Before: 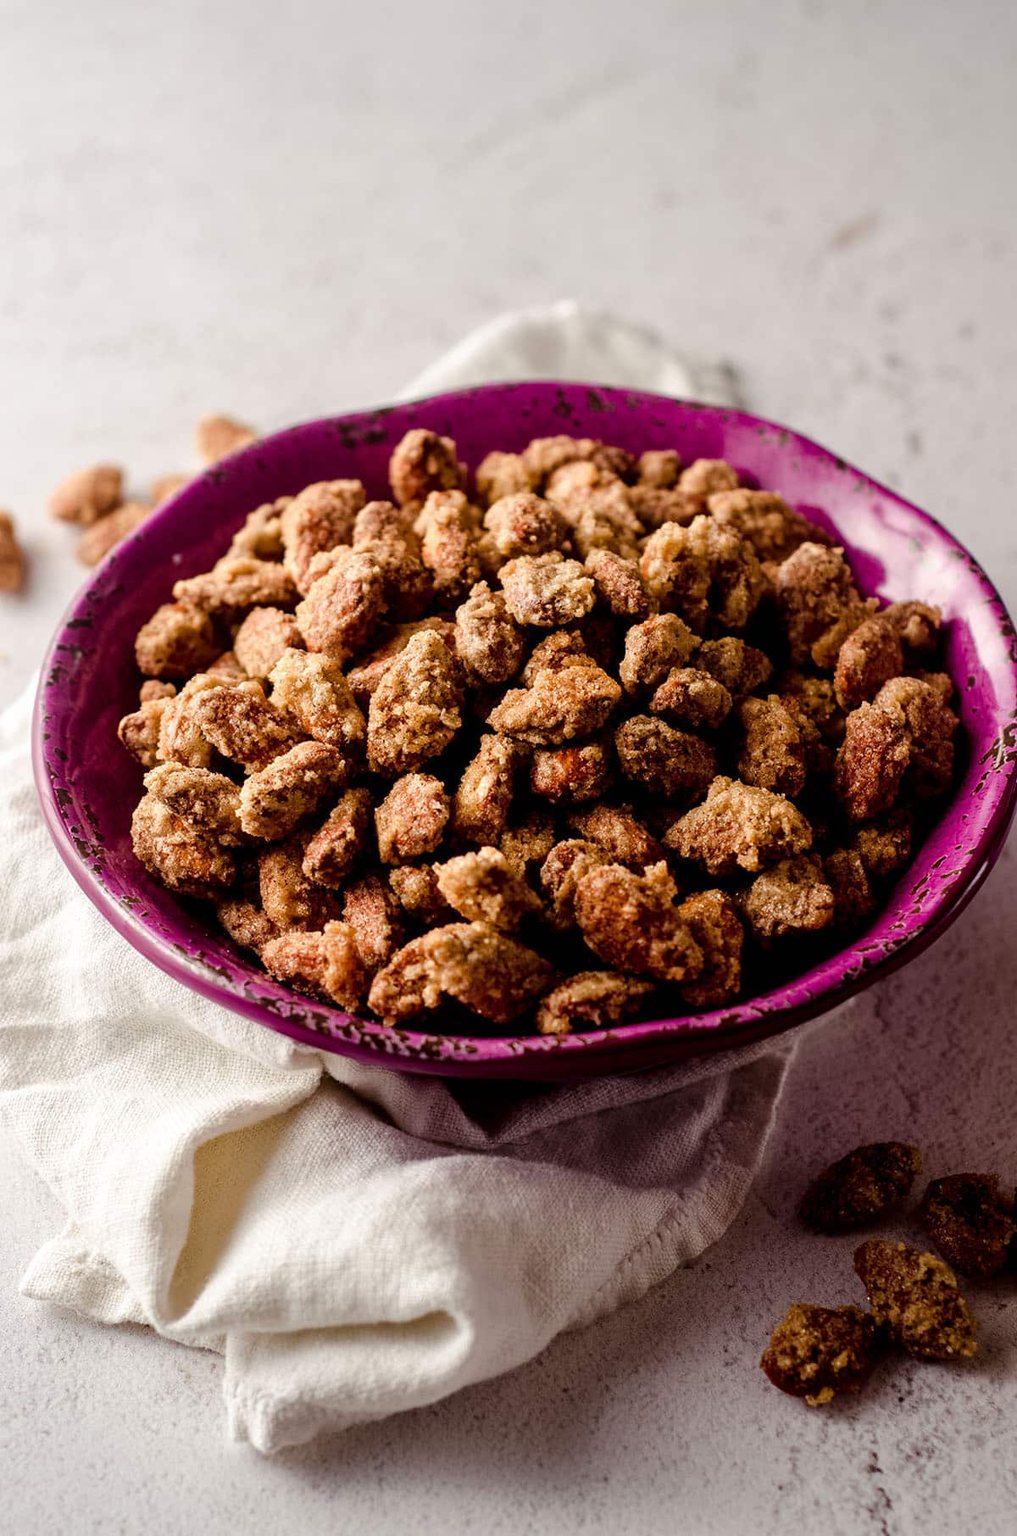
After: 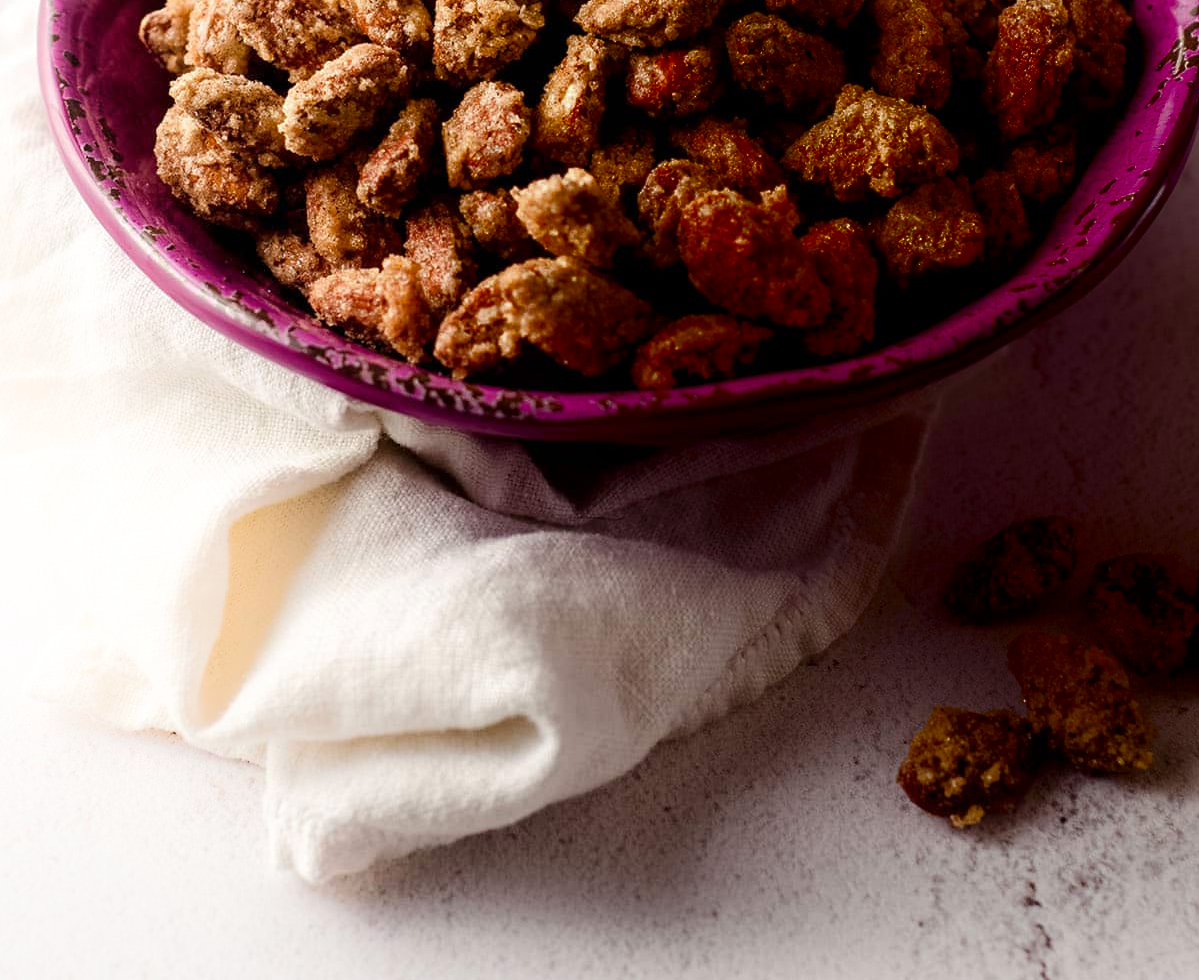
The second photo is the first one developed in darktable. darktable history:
crop and rotate: top 45.904%, right 0.018%
levels: mode automatic, black 0.036%
shadows and highlights: shadows -89.02, highlights 90.76, soften with gaussian
